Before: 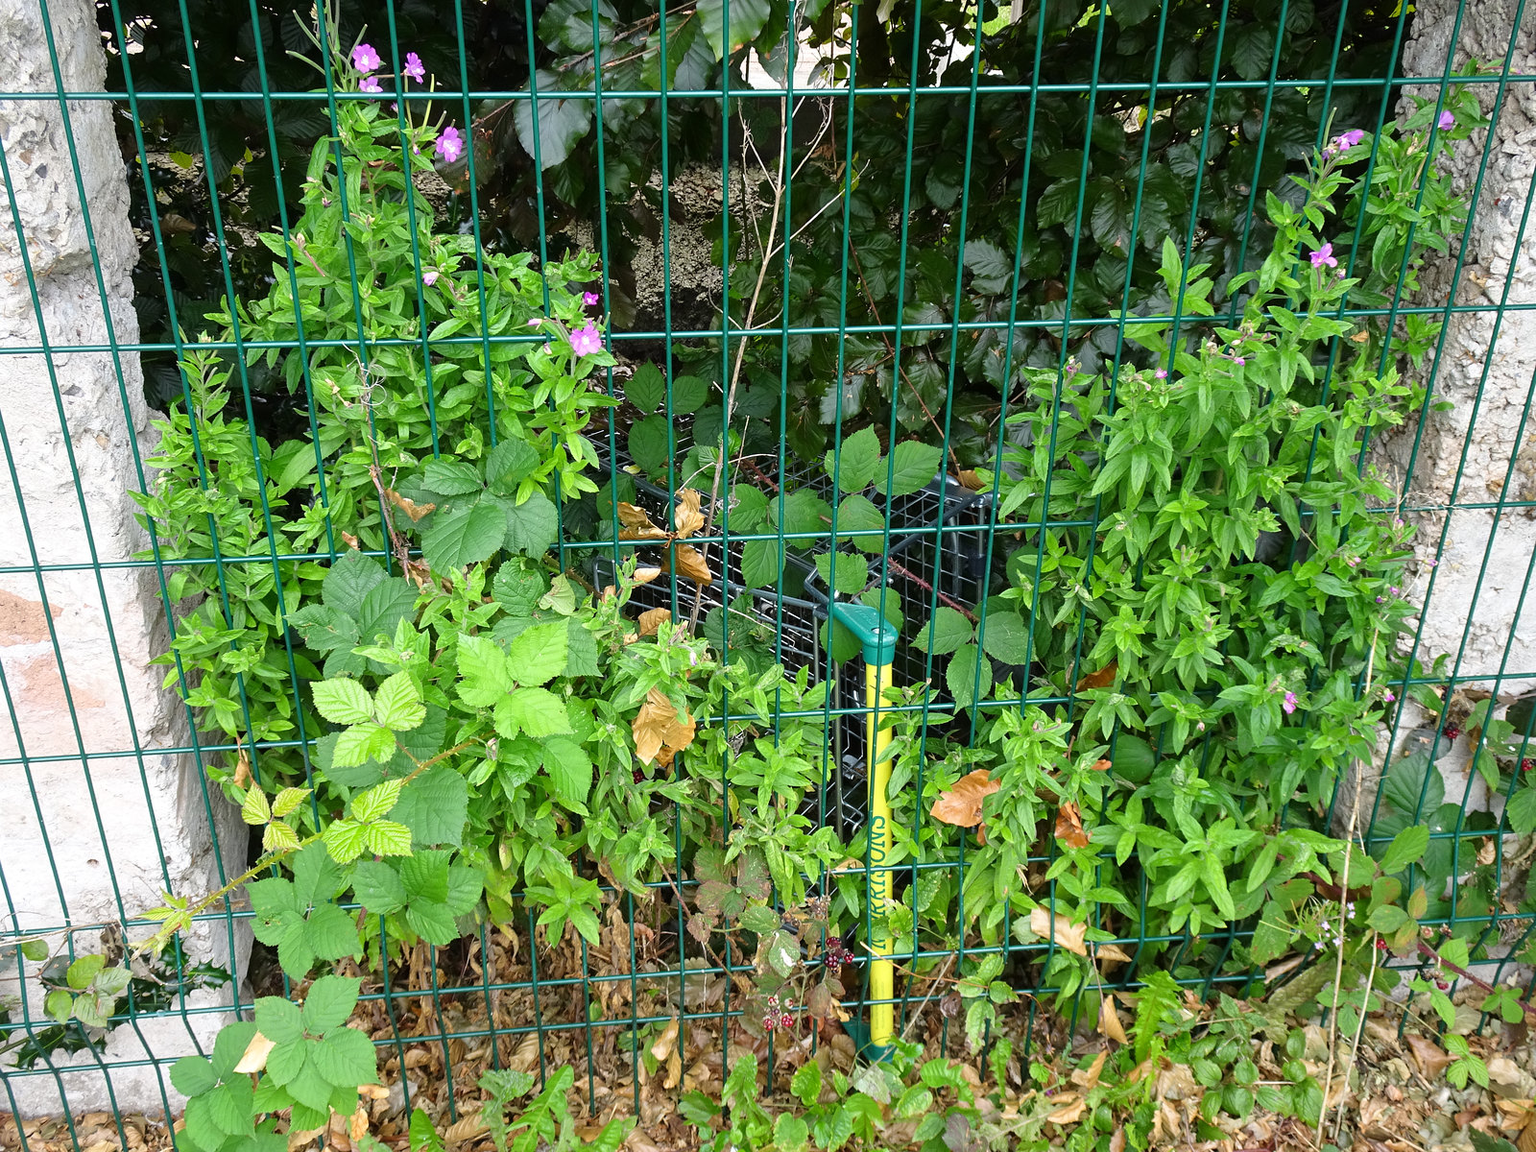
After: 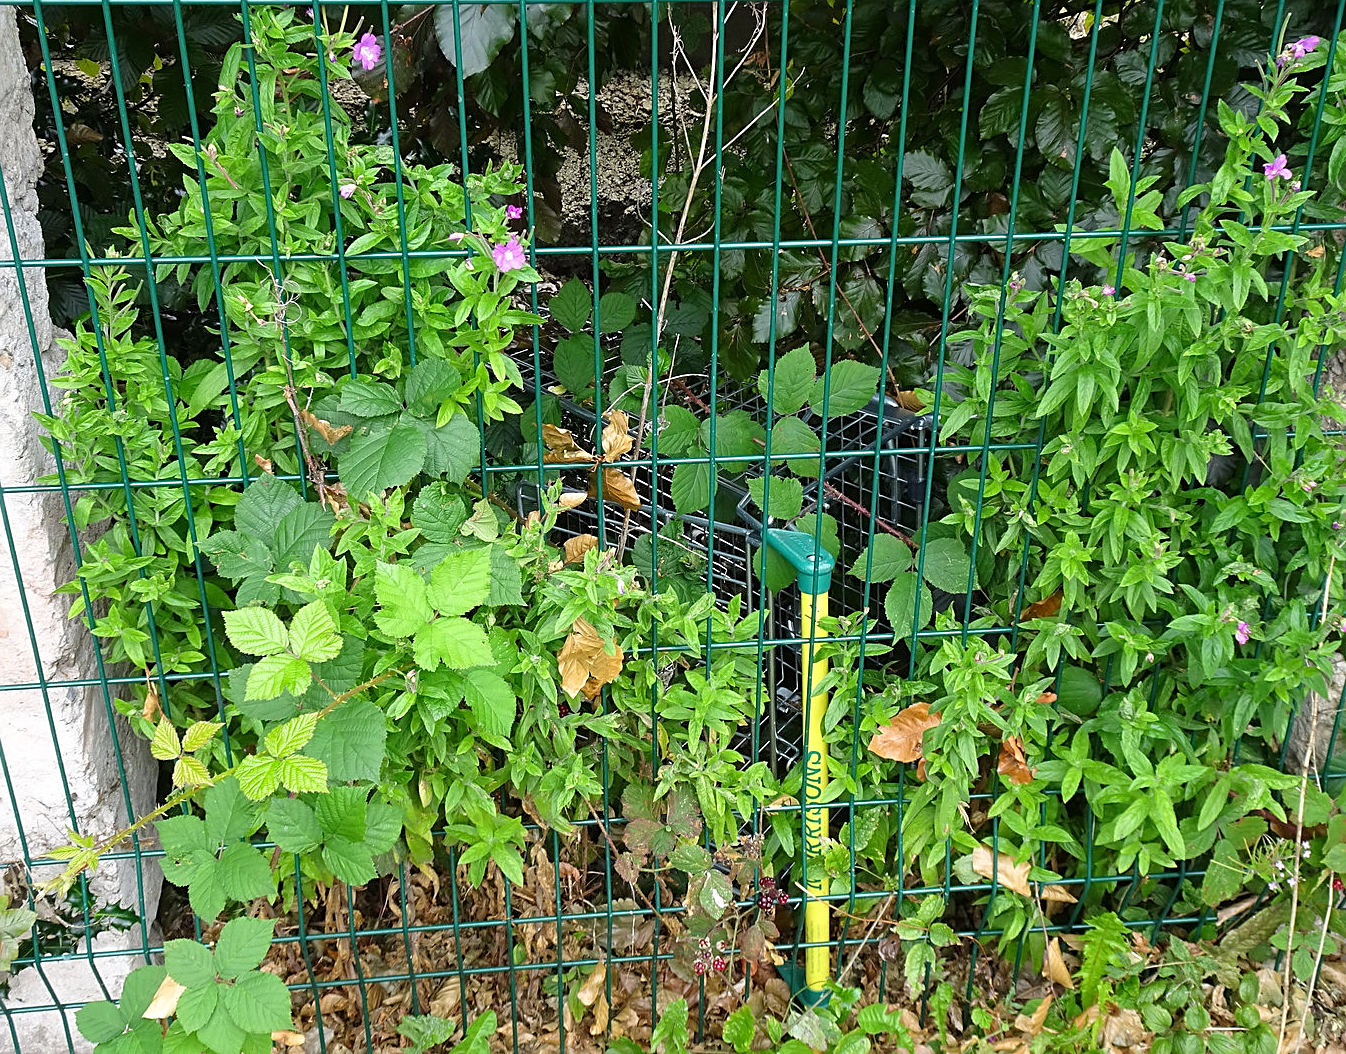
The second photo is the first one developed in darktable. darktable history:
sharpen: on, module defaults
crop: left 6.326%, top 8.267%, right 9.53%, bottom 3.898%
